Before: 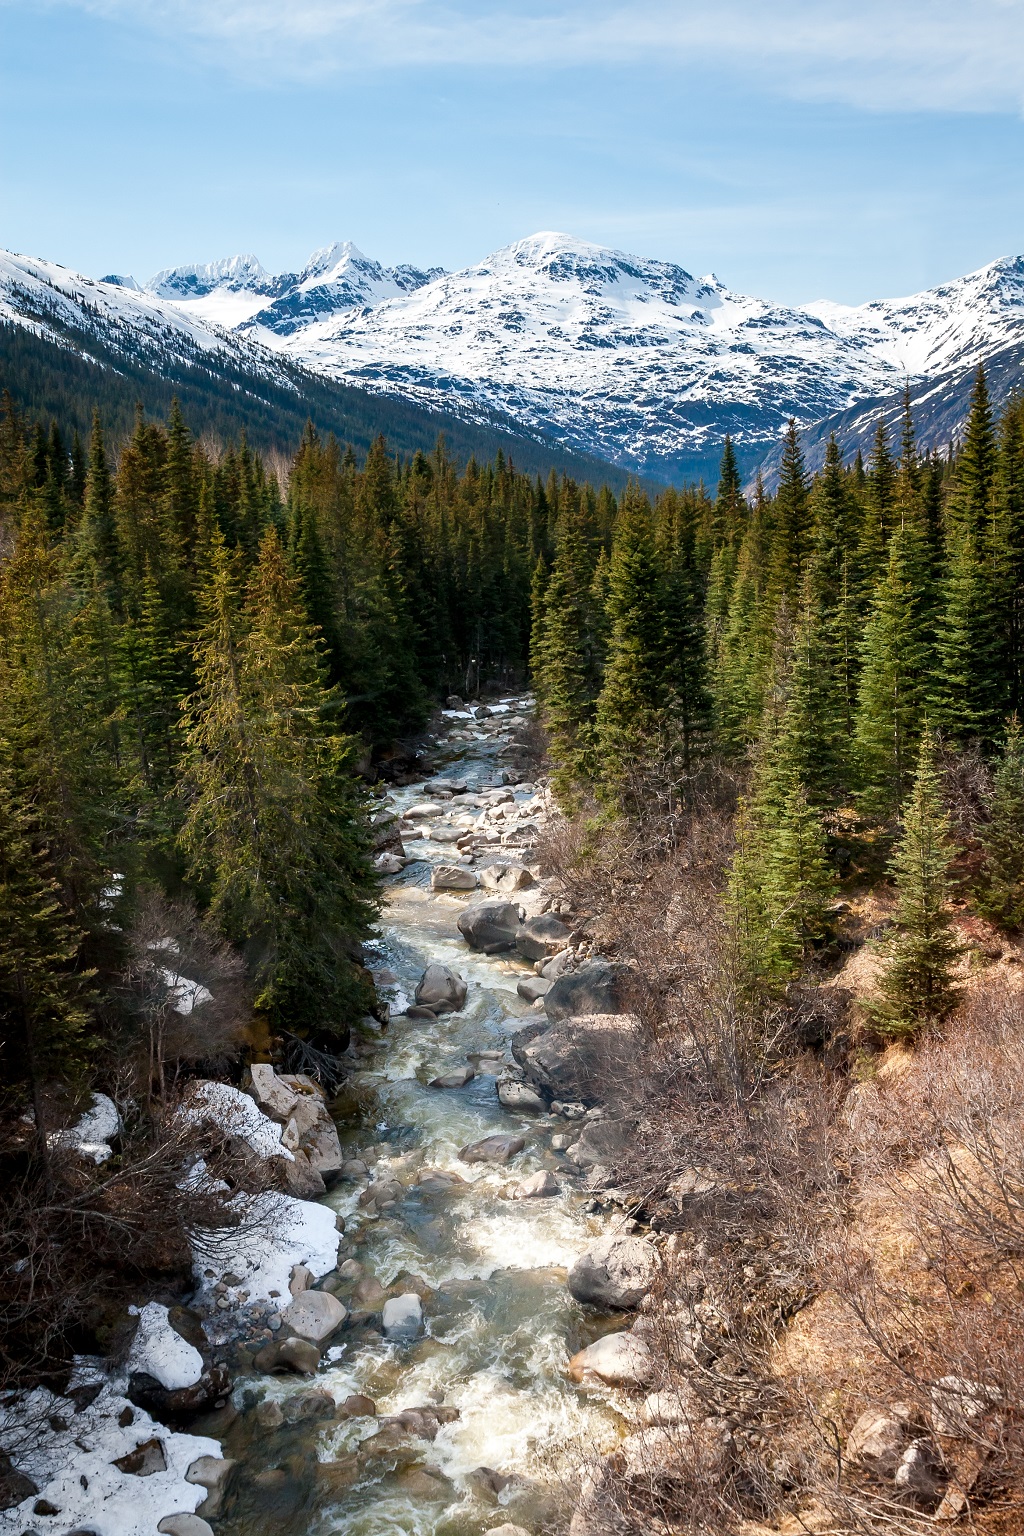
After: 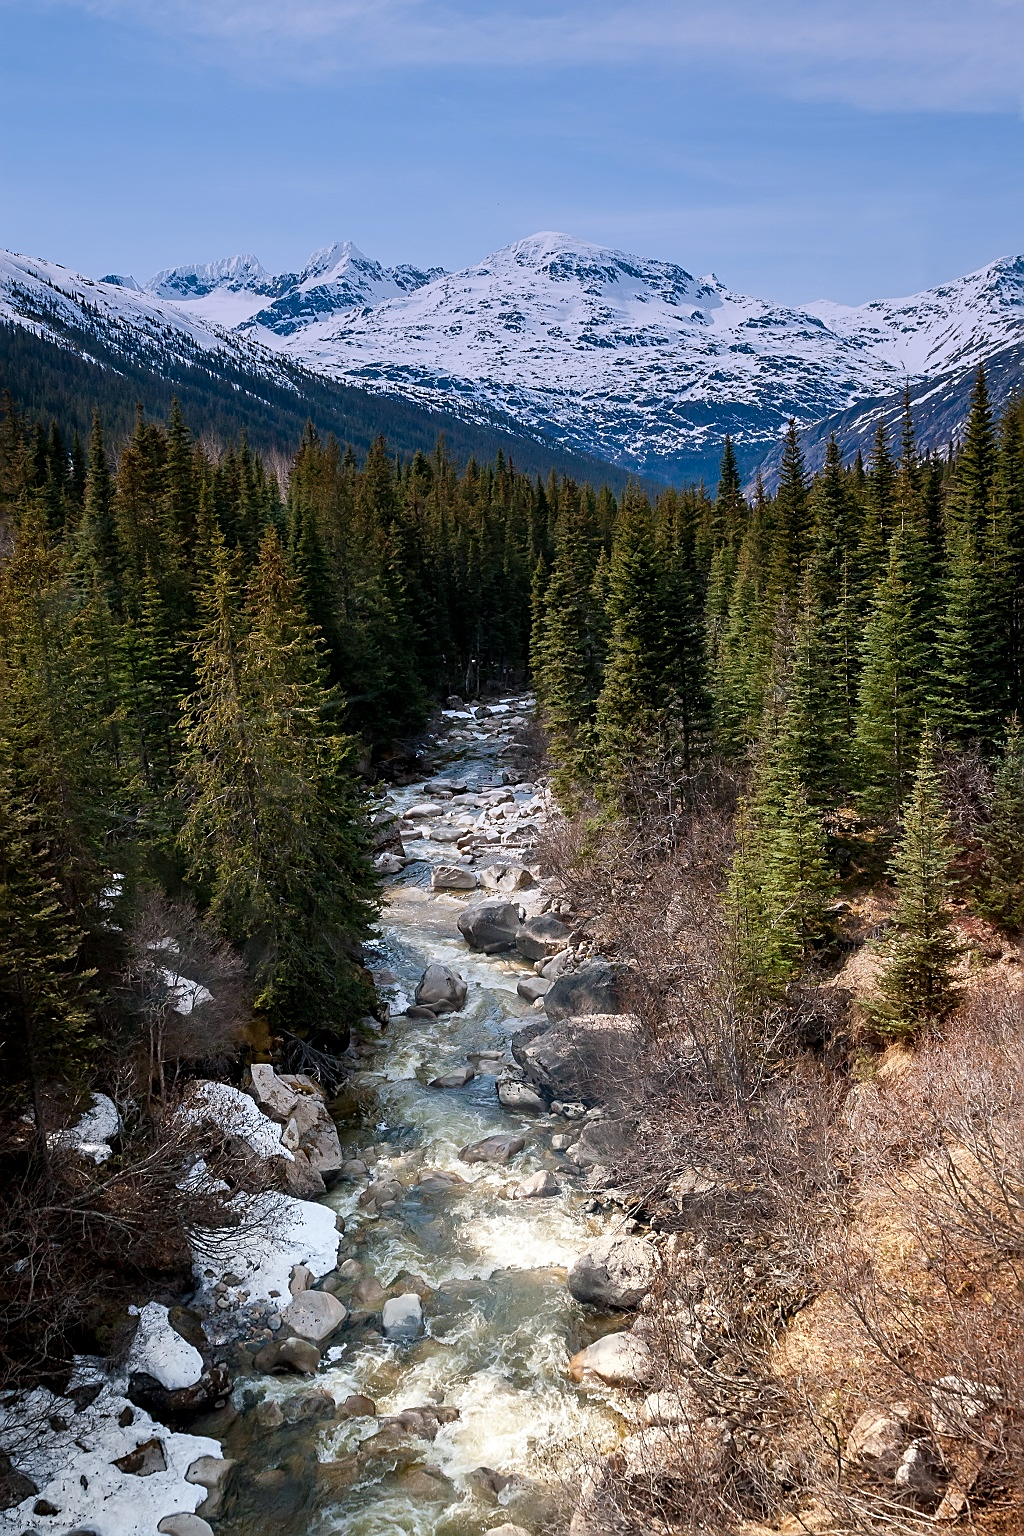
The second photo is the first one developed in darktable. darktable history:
sharpen: on, module defaults
graduated density: hue 238.83°, saturation 50%
